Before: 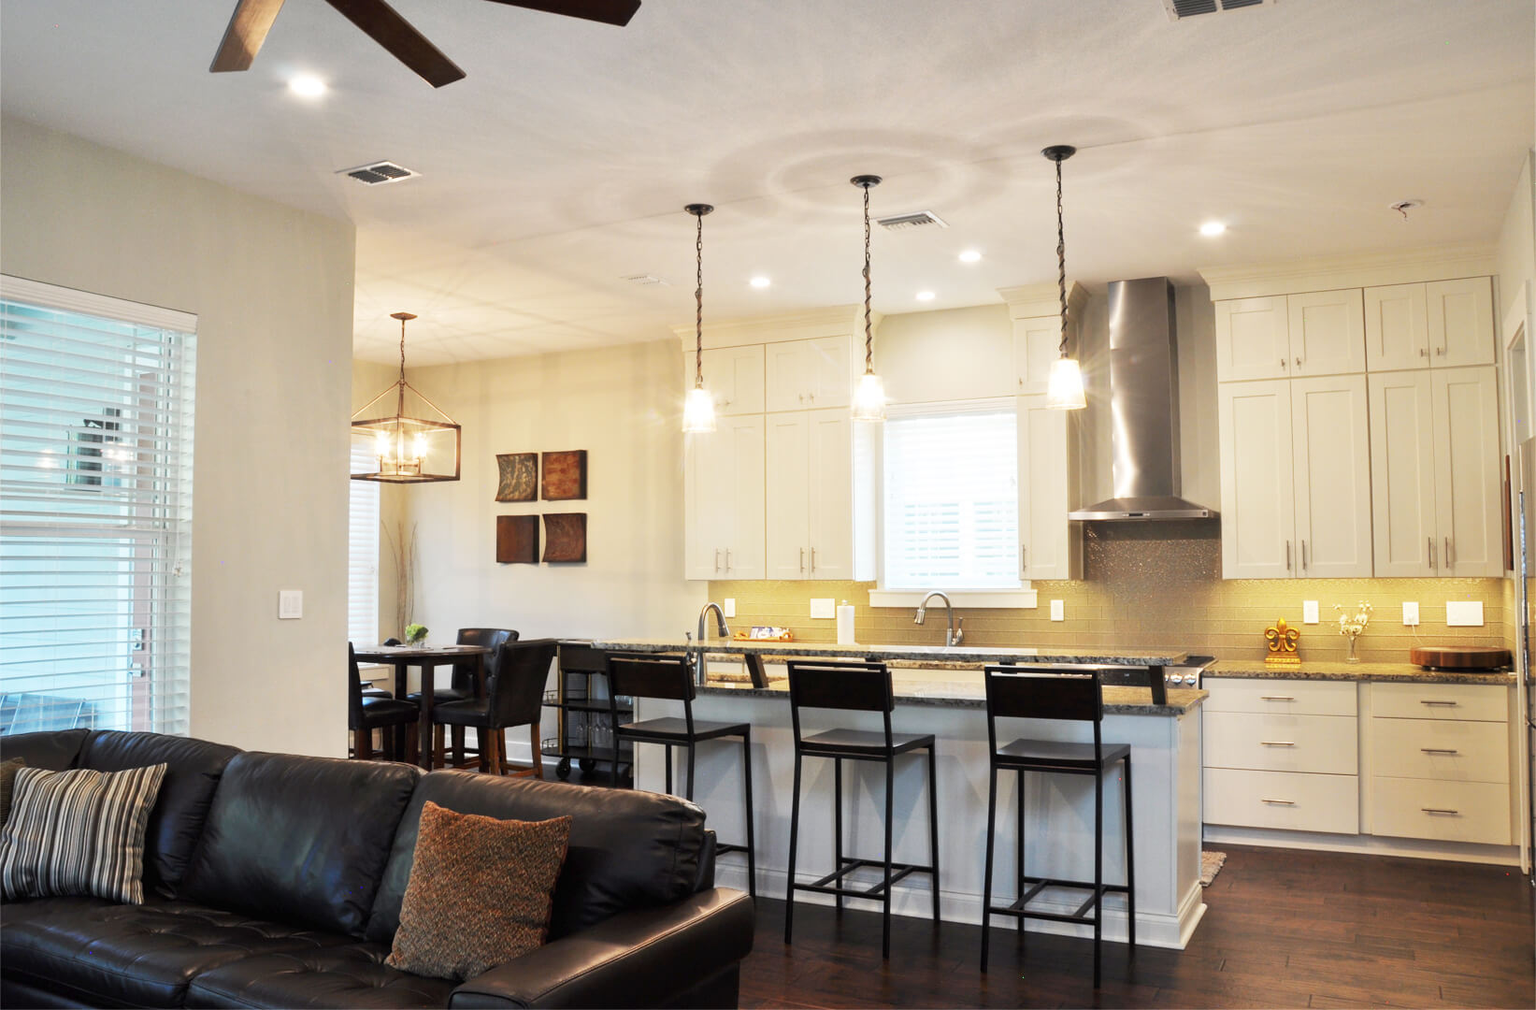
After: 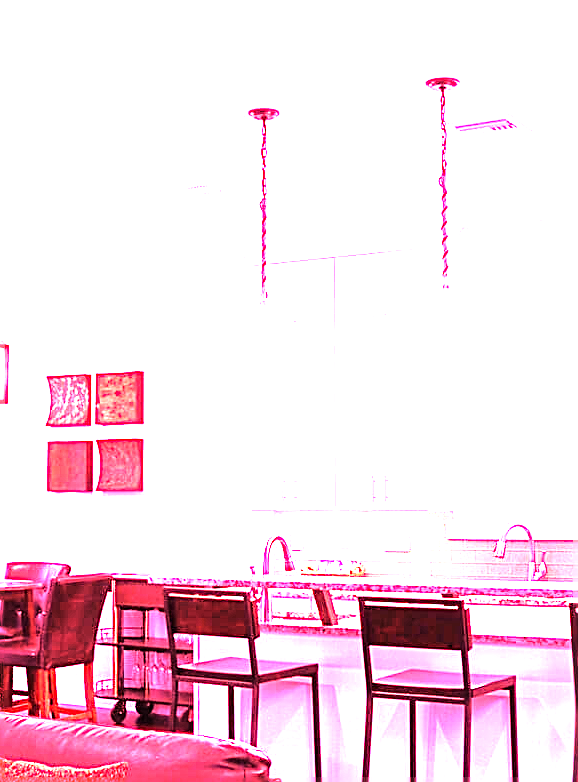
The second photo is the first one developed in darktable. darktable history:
white balance: red 4.26, blue 1.802
crop and rotate: left 29.476%, top 10.214%, right 35.32%, bottom 17.333%
tone equalizer: -8 EV -0.417 EV, -7 EV -0.389 EV, -6 EV -0.333 EV, -5 EV -0.222 EV, -3 EV 0.222 EV, -2 EV 0.333 EV, -1 EV 0.389 EV, +0 EV 0.417 EV, edges refinement/feathering 500, mask exposure compensation -1.57 EV, preserve details no
sharpen: on, module defaults
exposure: black level correction 0, exposure 1.2 EV, compensate highlight preservation false
